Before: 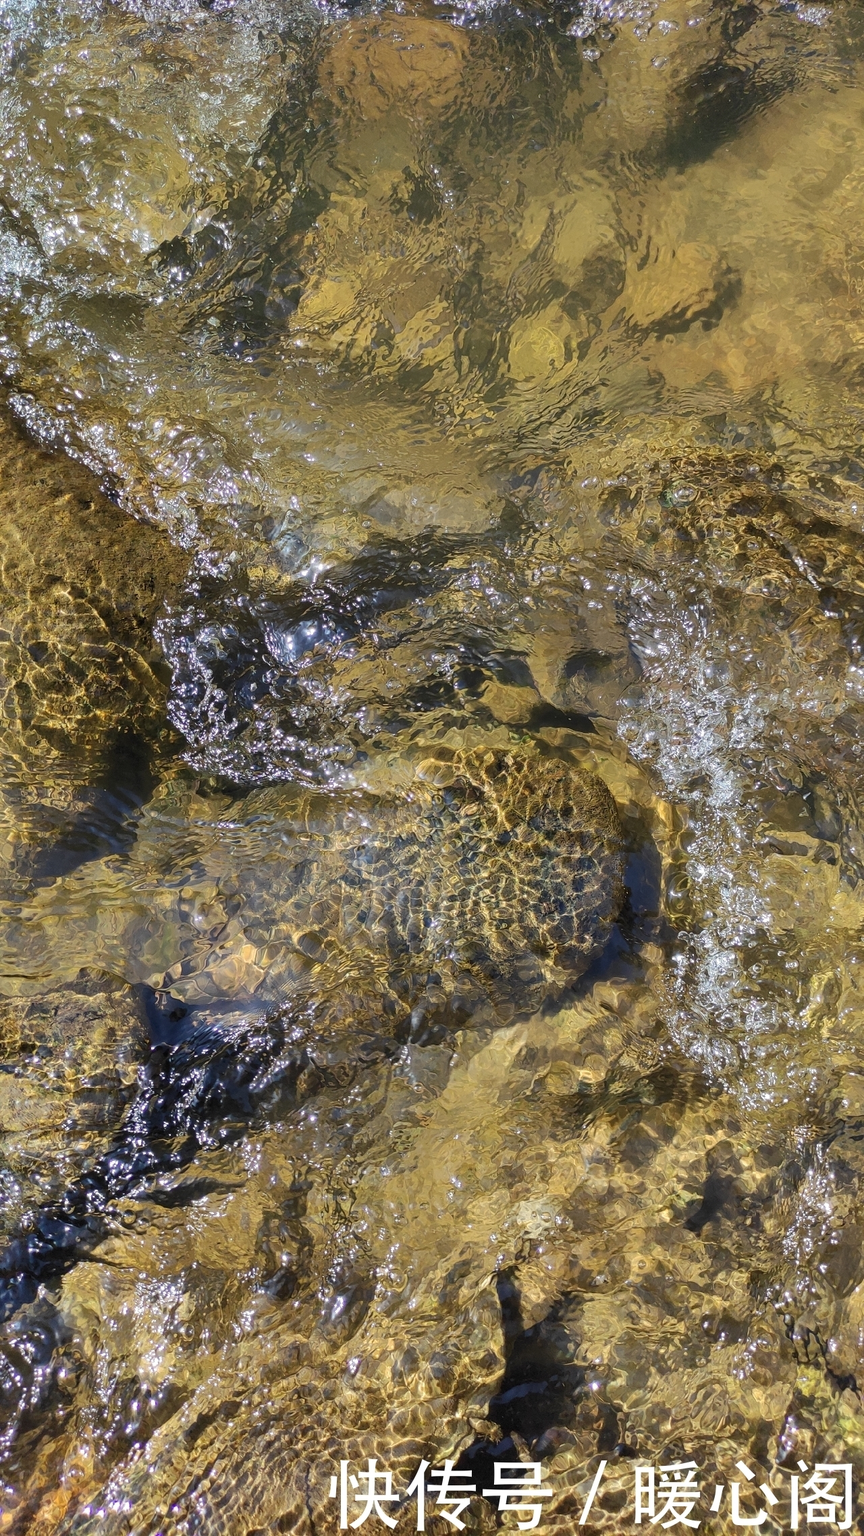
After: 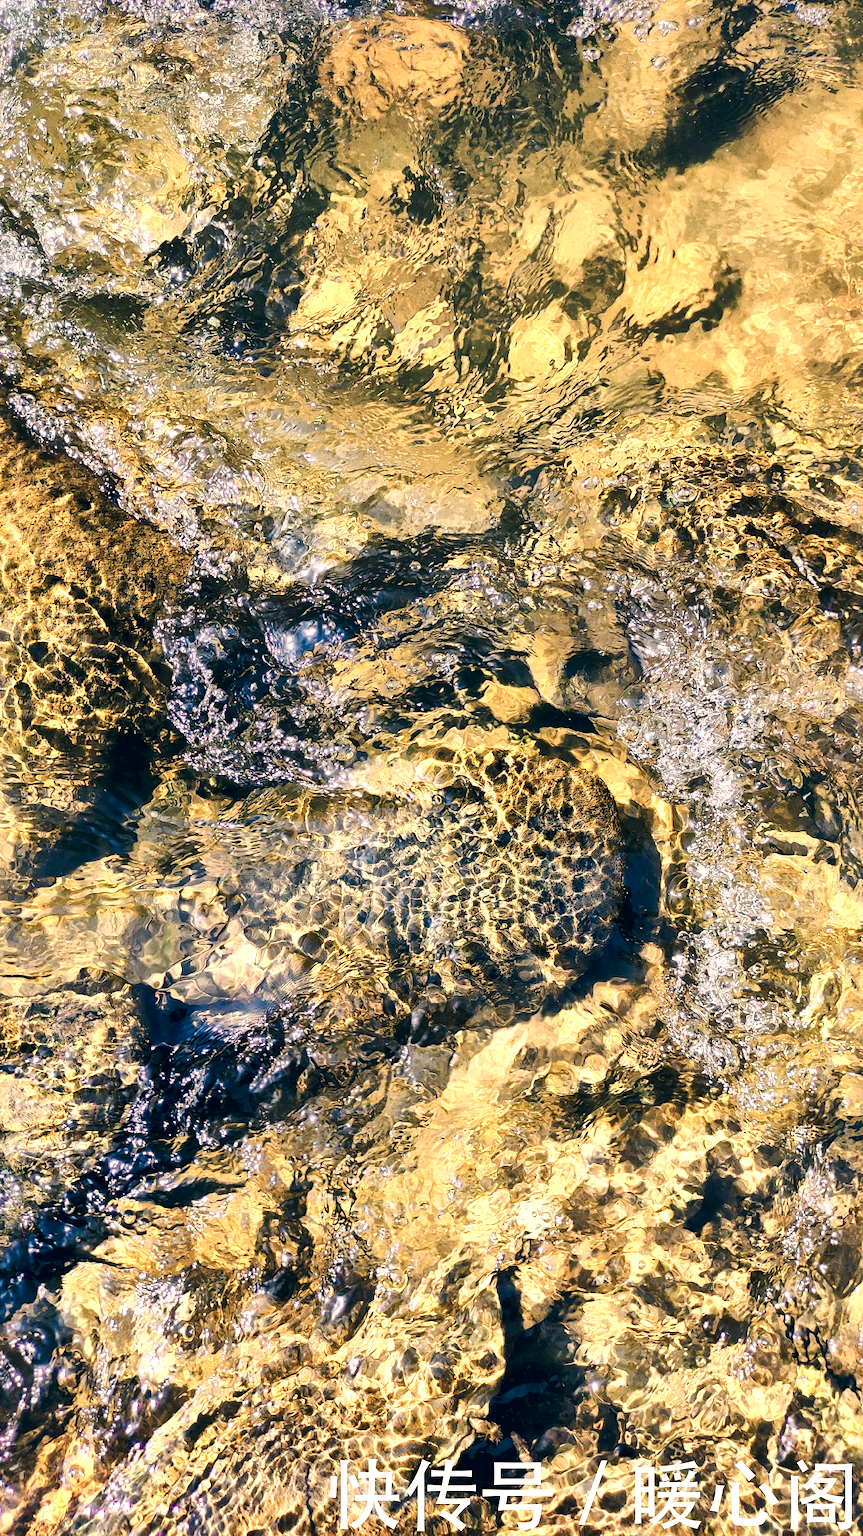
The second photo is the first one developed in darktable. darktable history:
color zones: curves: ch0 [(0.018, 0.548) (0.197, 0.654) (0.425, 0.447) (0.605, 0.658) (0.732, 0.579)]; ch1 [(0.105, 0.531) (0.224, 0.531) (0.386, 0.39) (0.618, 0.456) (0.732, 0.456) (0.956, 0.421)]; ch2 [(0.039, 0.583) (0.215, 0.465) (0.399, 0.544) (0.465, 0.548) (0.614, 0.447) (0.724, 0.43) (0.882, 0.623) (0.956, 0.632)]
tone curve: curves: ch0 [(0.017, 0) (0.107, 0.071) (0.295, 0.264) (0.447, 0.507) (0.54, 0.618) (0.733, 0.791) (0.879, 0.898) (1, 0.97)]; ch1 [(0, 0) (0.393, 0.415) (0.447, 0.448) (0.485, 0.497) (0.523, 0.515) (0.544, 0.55) (0.59, 0.609) (0.686, 0.686) (1, 1)]; ch2 [(0, 0) (0.369, 0.388) (0.449, 0.431) (0.499, 0.5) (0.521, 0.505) (0.53, 0.538) (0.579, 0.601) (0.669, 0.733) (1, 1)], preserve colors none
local contrast: mode bilateral grid, contrast 21, coarseness 51, detail 178%, midtone range 0.2
color correction: highlights a* 10.29, highlights b* 14.68, shadows a* -9.82, shadows b* -14.81
